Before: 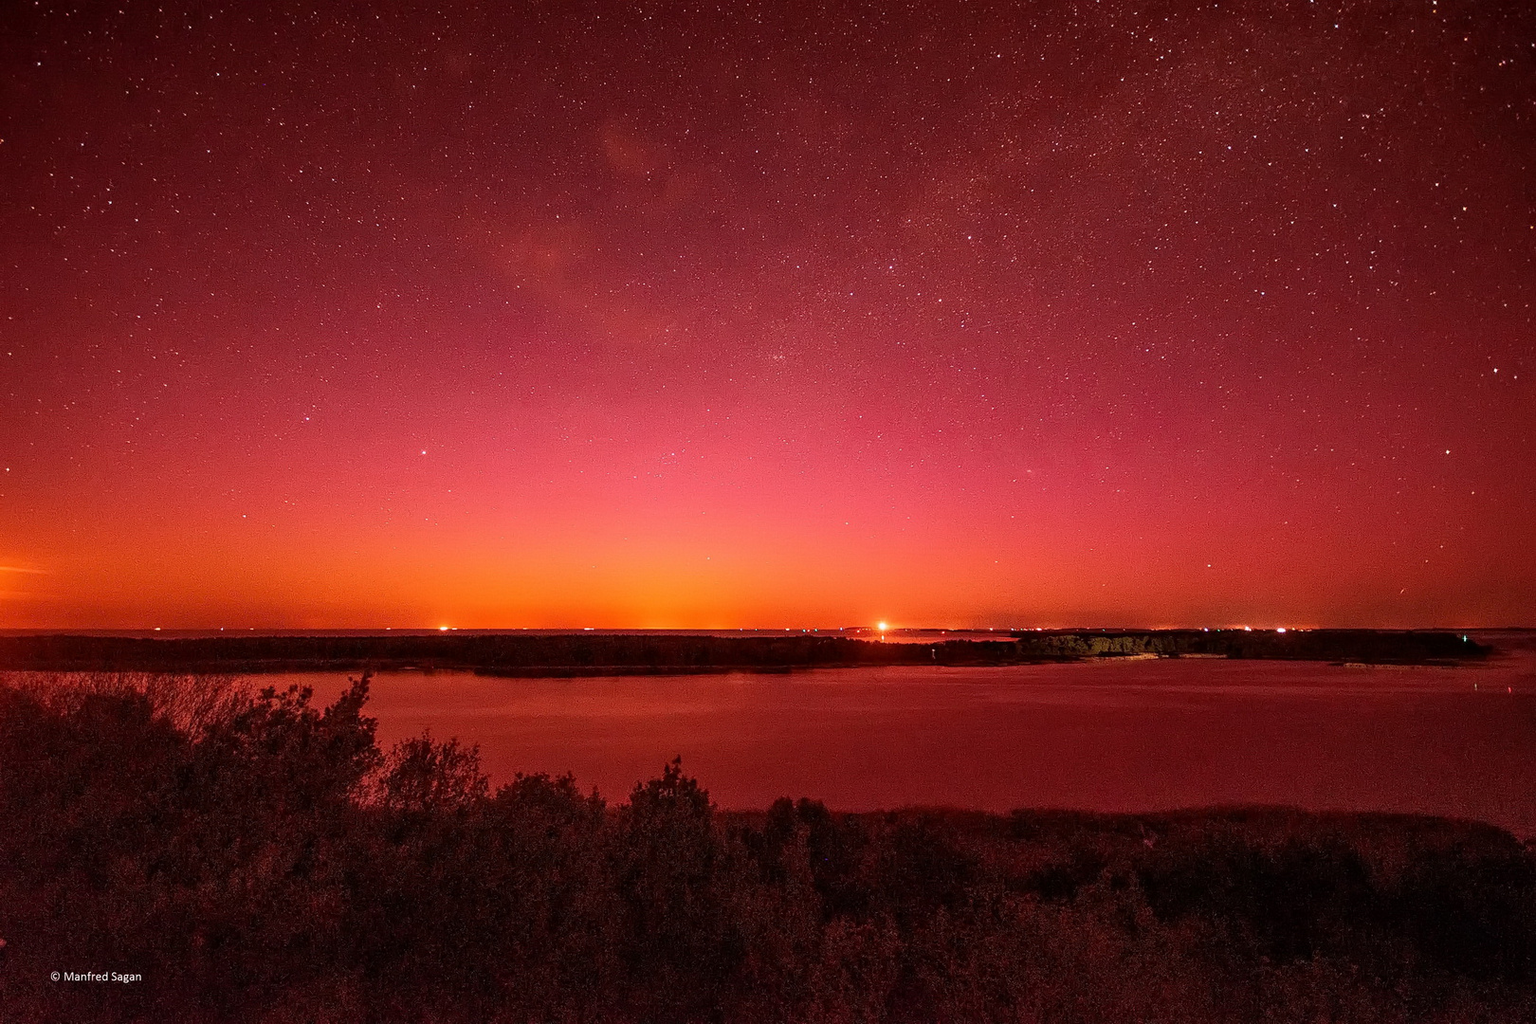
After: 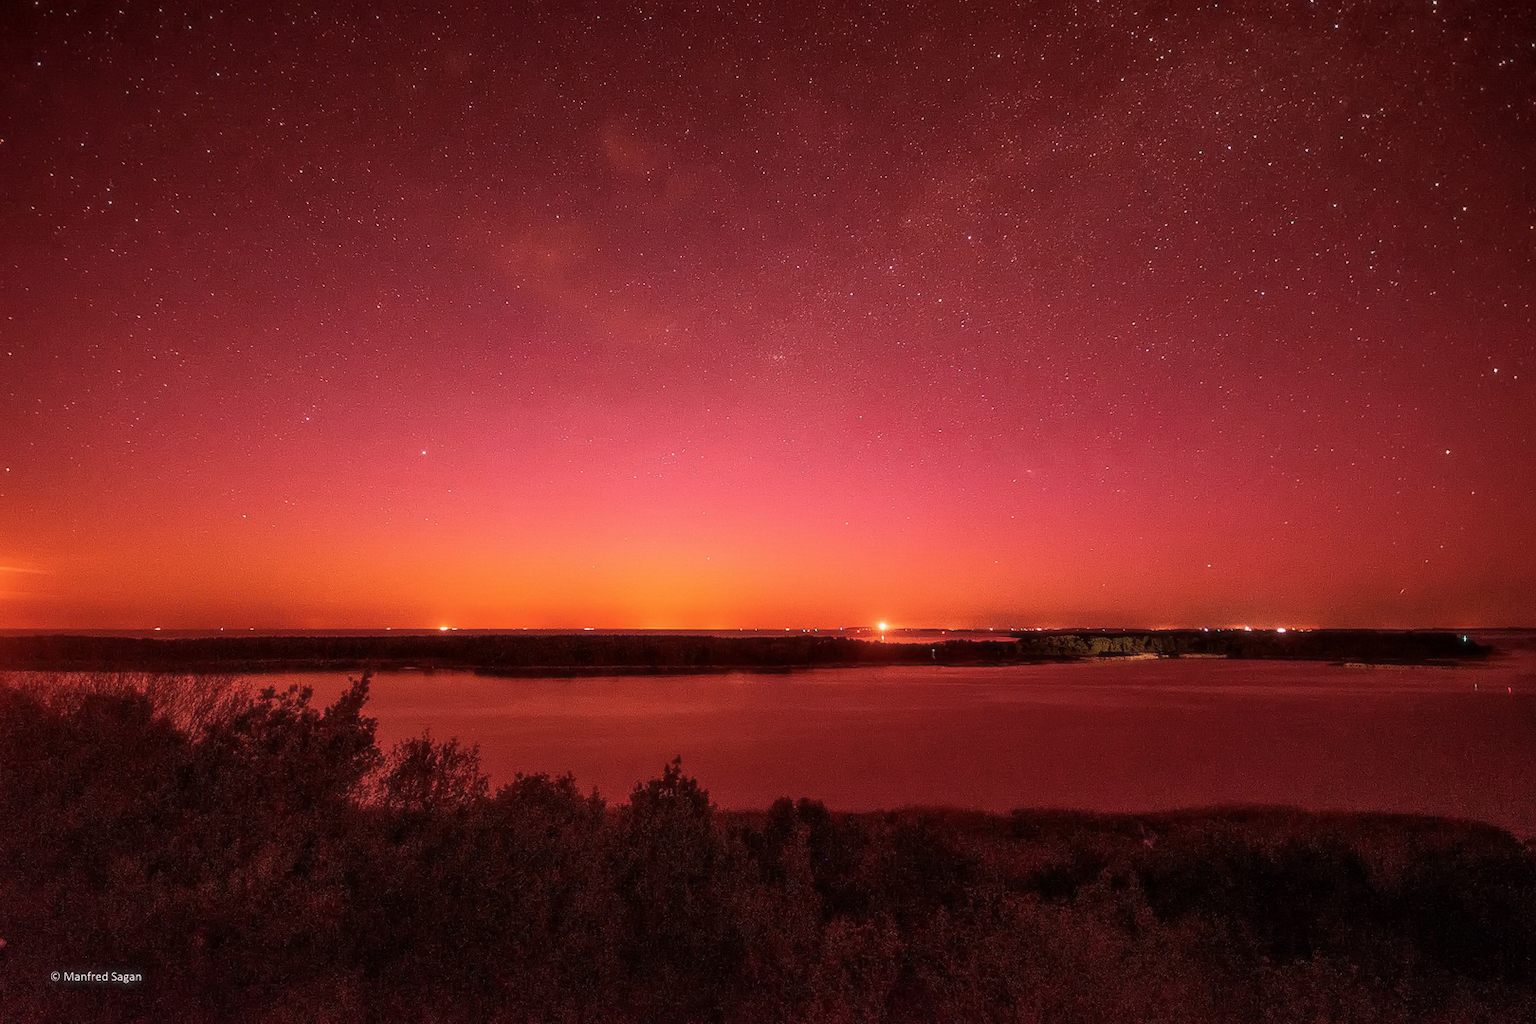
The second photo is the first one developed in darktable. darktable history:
tone equalizer: on, module defaults
soften: size 10%, saturation 50%, brightness 0.2 EV, mix 10%
